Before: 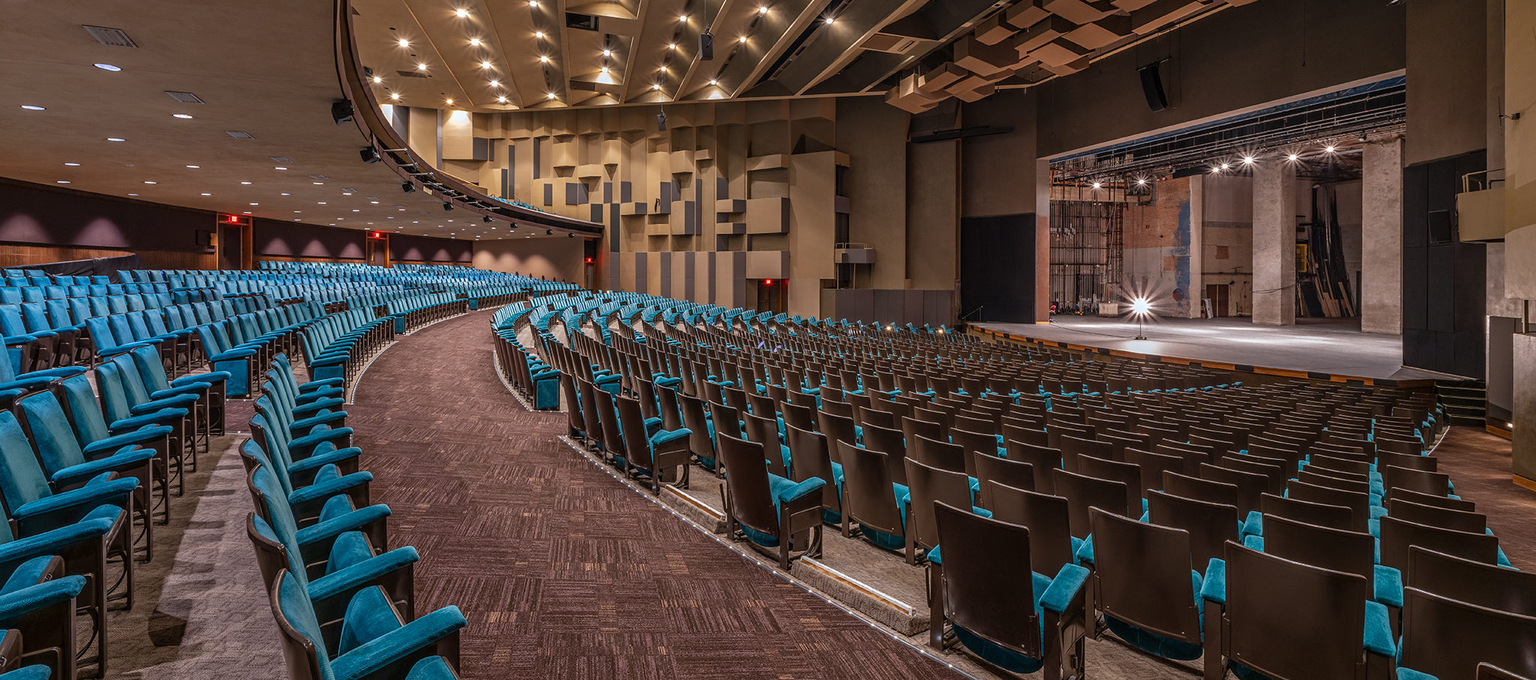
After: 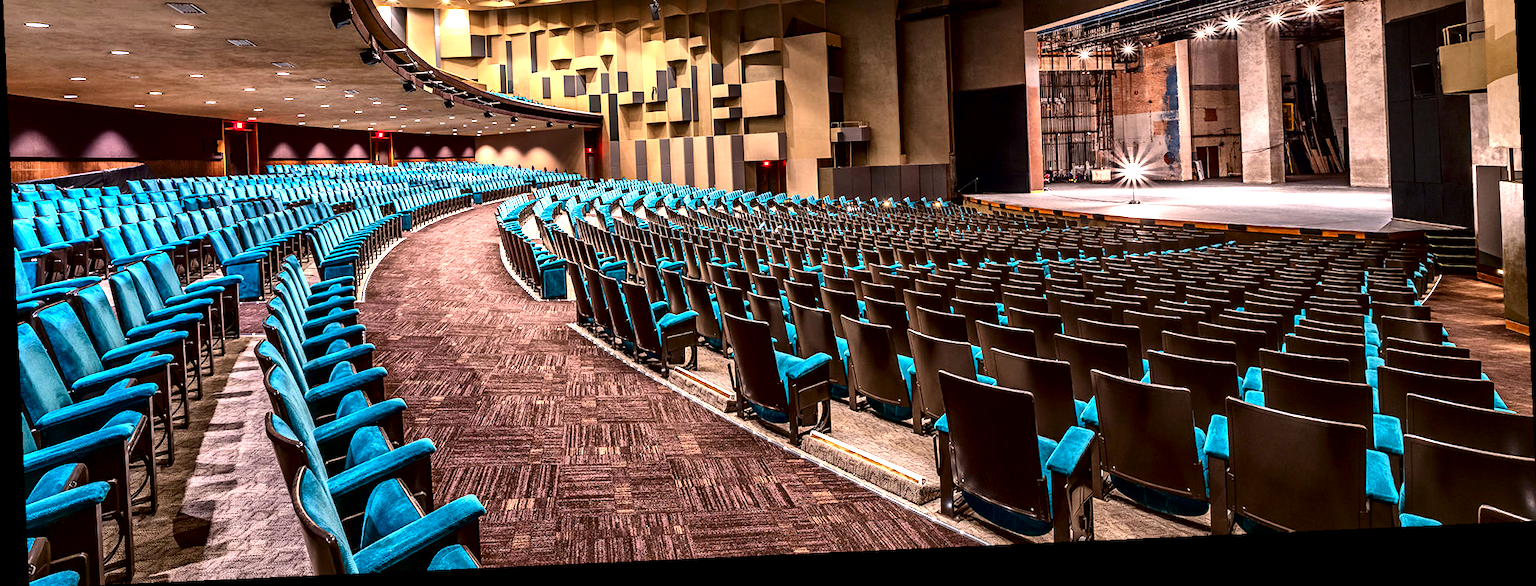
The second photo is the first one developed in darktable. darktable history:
exposure: black level correction 0, exposure 1.1 EV, compensate highlight preservation false
crop and rotate: top 19.998%
local contrast: mode bilateral grid, contrast 20, coarseness 50, detail 179%, midtone range 0.2
tone equalizer: -8 EV -0.417 EV, -7 EV -0.389 EV, -6 EV -0.333 EV, -5 EV -0.222 EV, -3 EV 0.222 EV, -2 EV 0.333 EV, -1 EV 0.389 EV, +0 EV 0.417 EV, edges refinement/feathering 500, mask exposure compensation -1.57 EV, preserve details no
contrast brightness saturation: contrast 0.21, brightness -0.11, saturation 0.21
rotate and perspective: rotation -2.56°, automatic cropping off
color balance: on, module defaults
